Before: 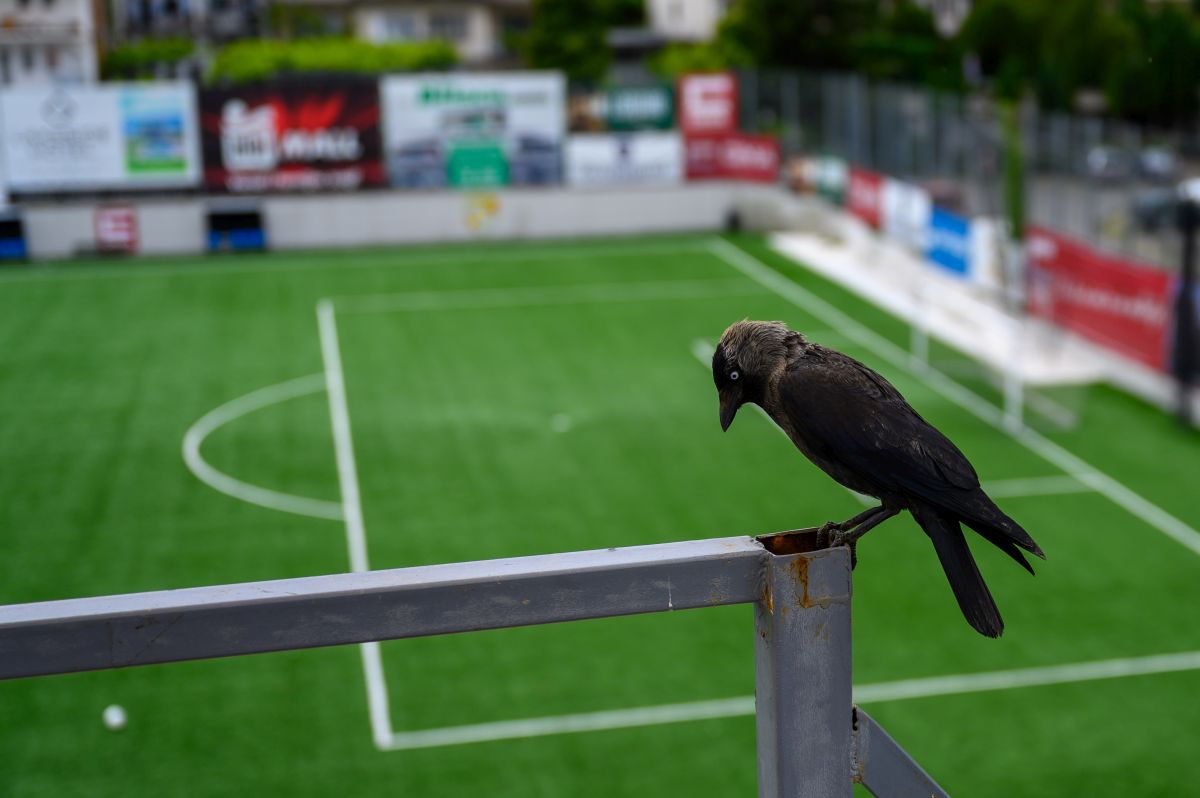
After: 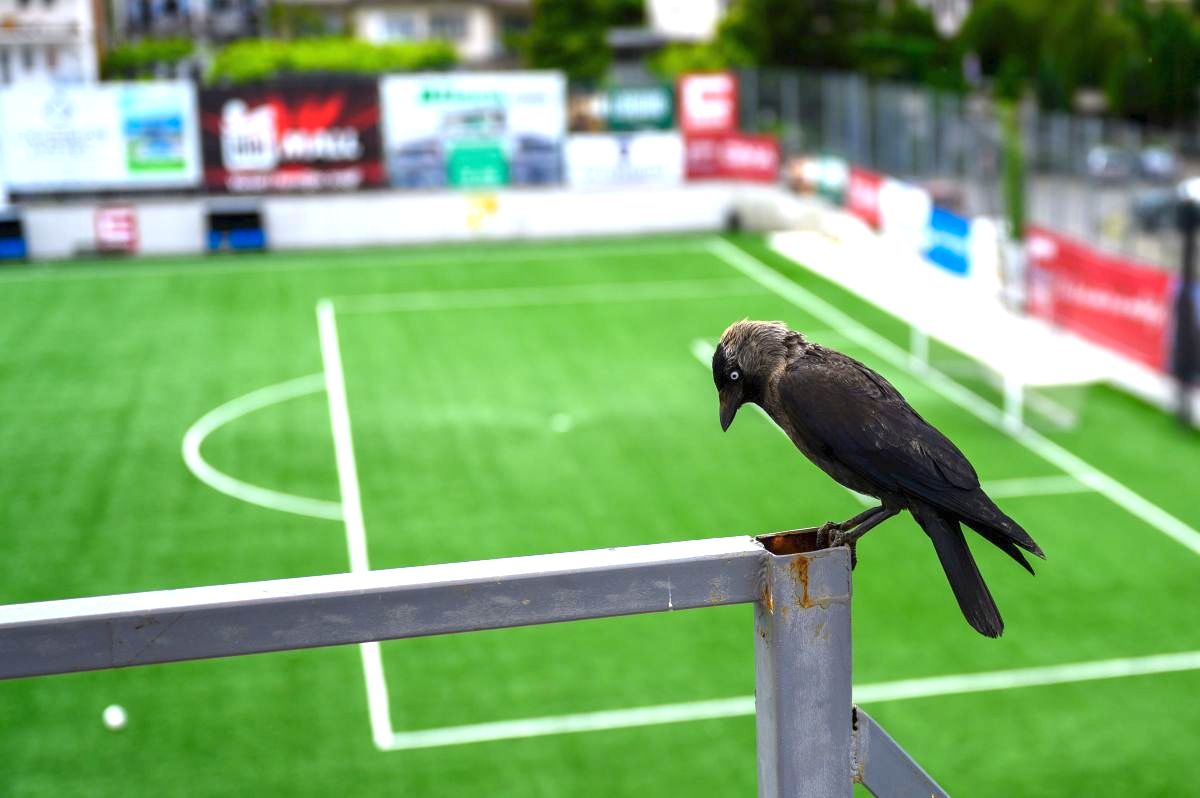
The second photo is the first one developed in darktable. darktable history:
color zones: curves: ch0 [(0, 0.5) (0.143, 0.5) (0.286, 0.5) (0.429, 0.5) (0.62, 0.489) (0.714, 0.445) (0.844, 0.496) (1, 0.5)]; ch1 [(0, 0.5) (0.143, 0.5) (0.286, 0.5) (0.429, 0.5) (0.571, 0.5) (0.714, 0.523) (0.857, 0.5) (1, 0.5)]
exposure: black level correction 0, exposure 1.411 EV, compensate highlight preservation false
